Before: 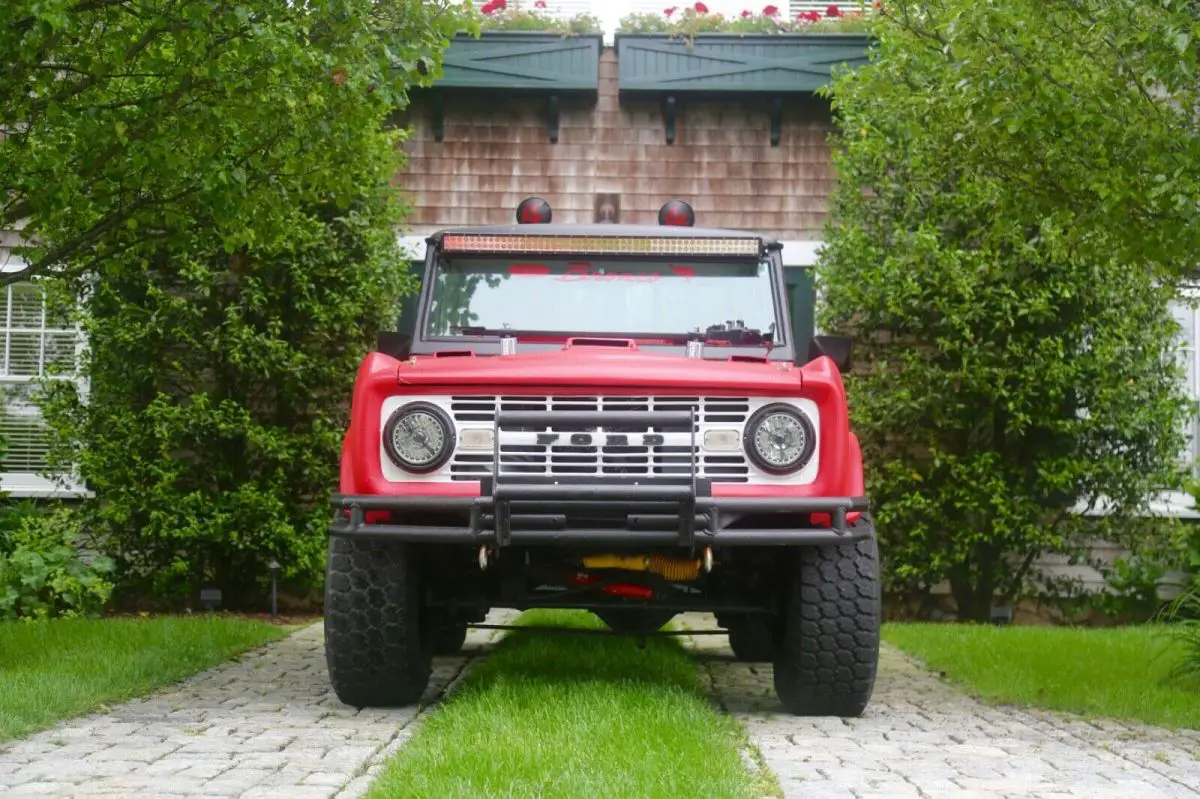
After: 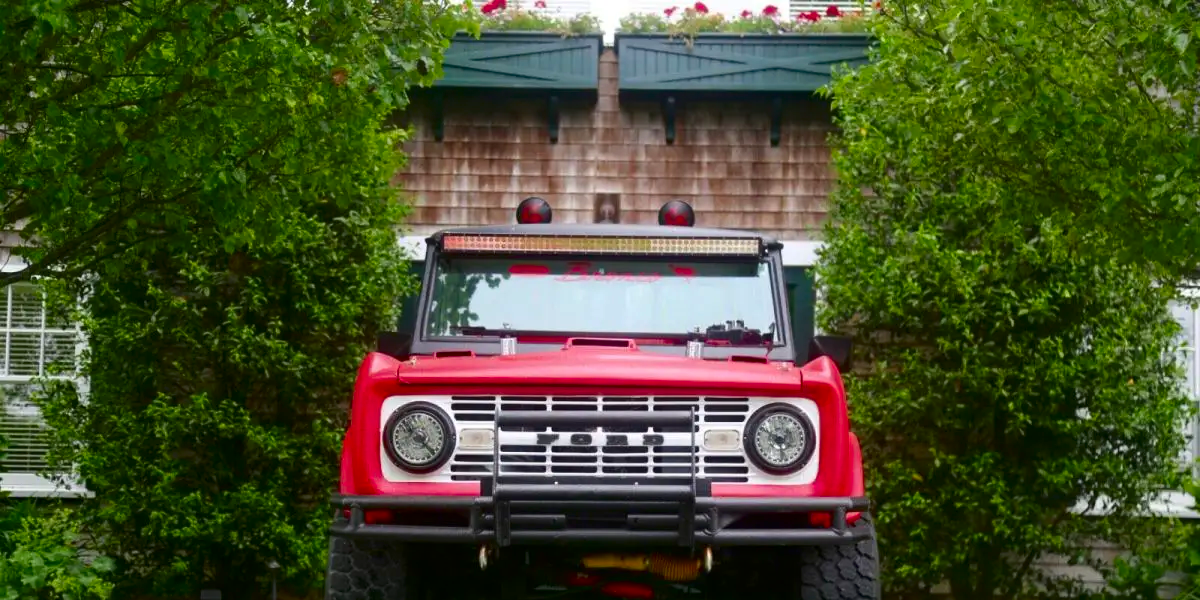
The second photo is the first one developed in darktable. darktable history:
contrast brightness saturation: contrast 0.122, brightness -0.116, saturation 0.196
crop: bottom 24.868%
haze removal: adaptive false
